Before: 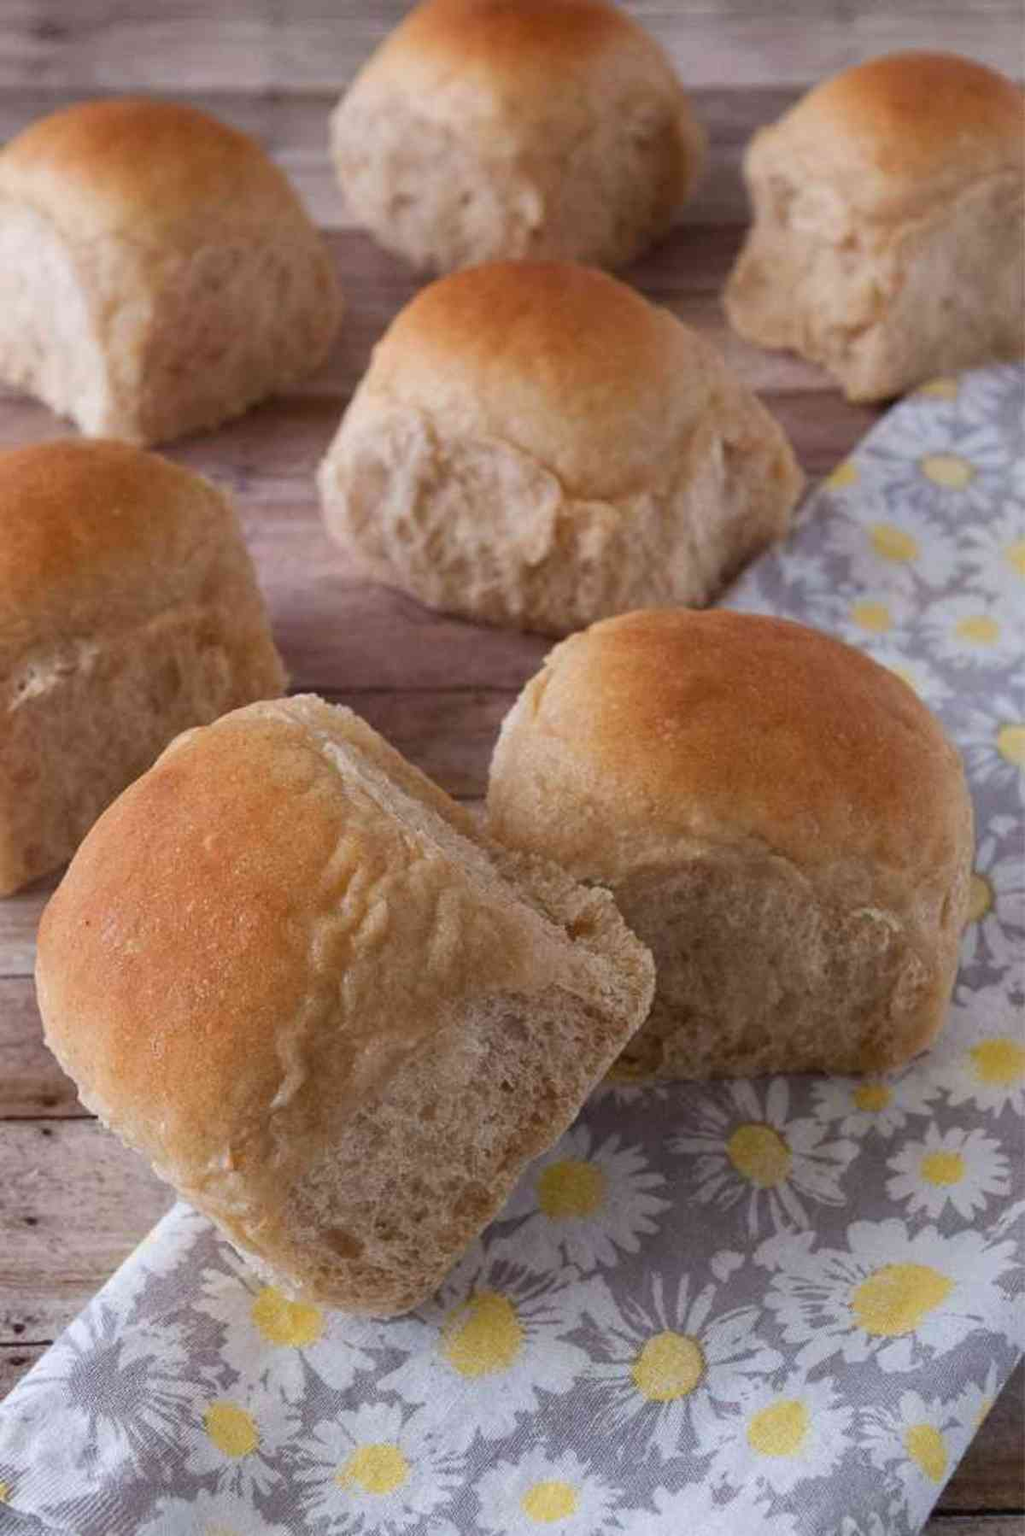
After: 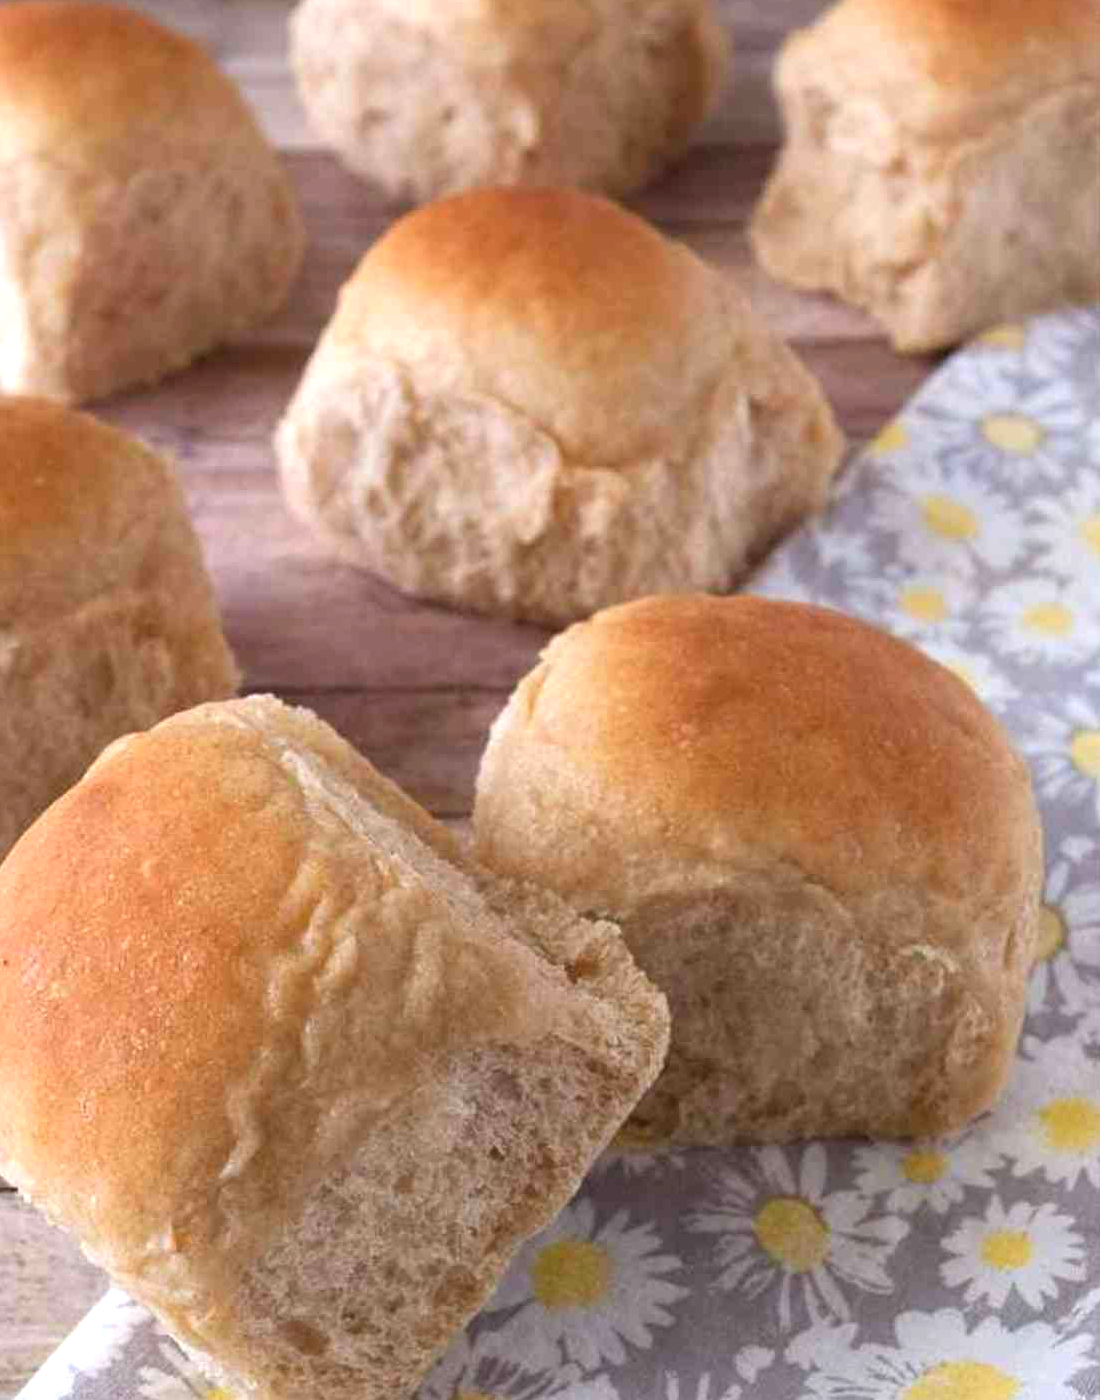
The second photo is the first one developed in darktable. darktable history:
crop: left 8.155%, top 6.611%, bottom 15.385%
exposure: black level correction 0, exposure 0.7 EV, compensate exposure bias true, compensate highlight preservation false
